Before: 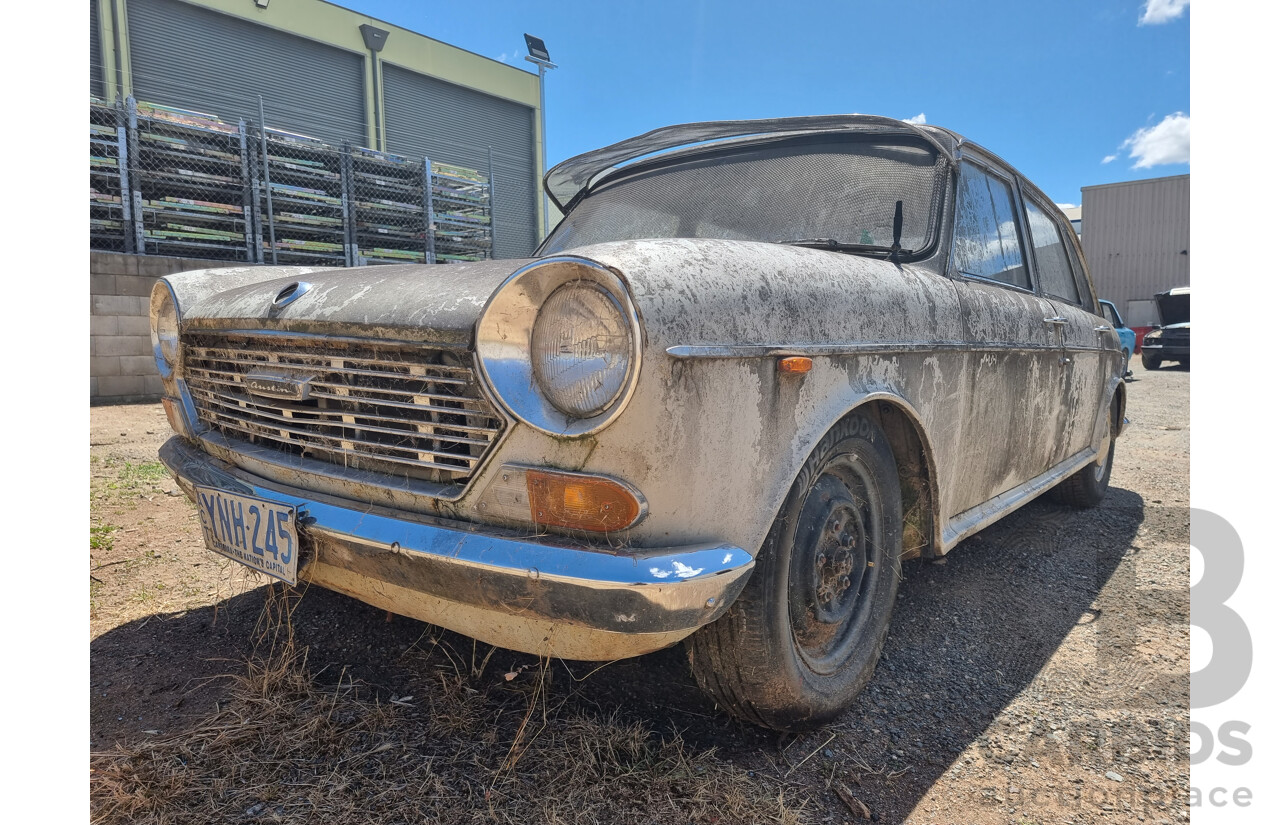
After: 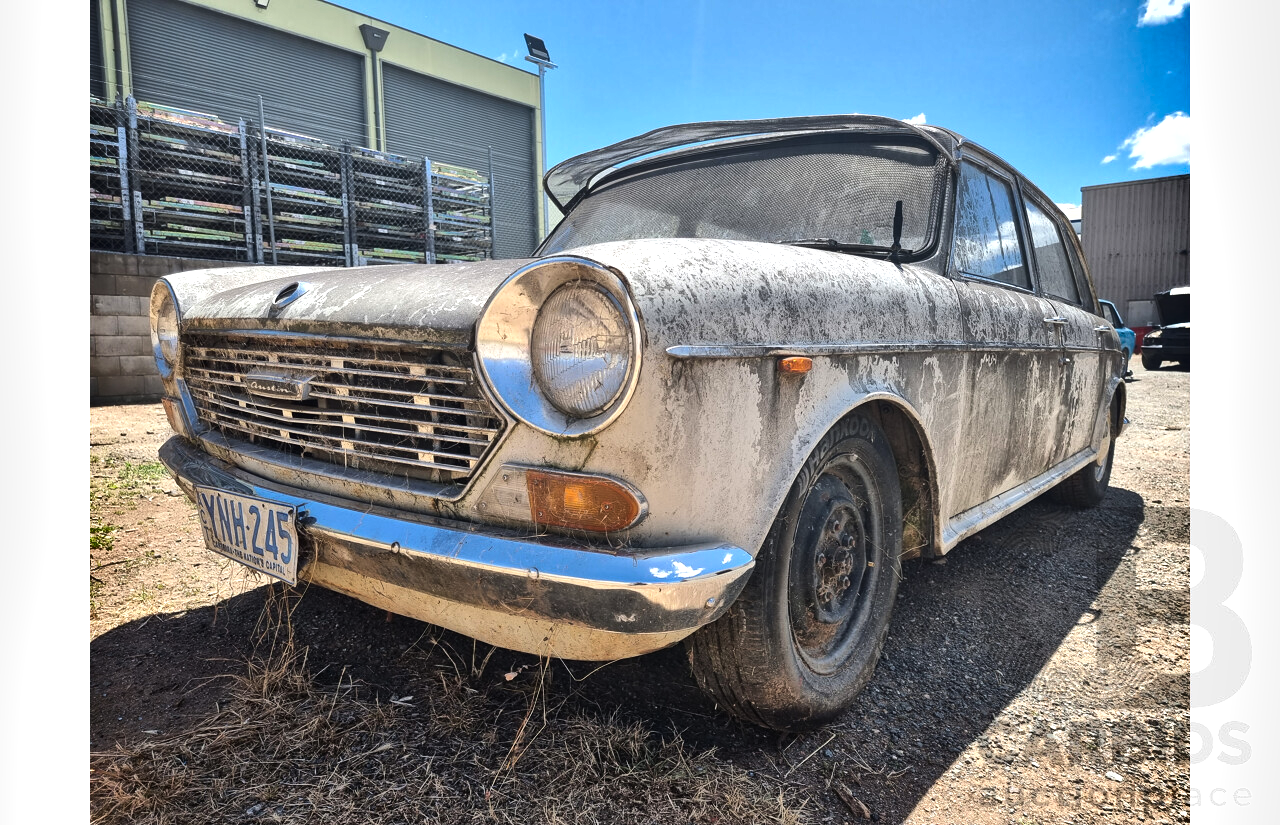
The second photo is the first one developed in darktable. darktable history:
tone equalizer: -8 EV -0.75 EV, -7 EV -0.7 EV, -6 EV -0.6 EV, -5 EV -0.4 EV, -3 EV 0.4 EV, -2 EV 0.6 EV, -1 EV 0.7 EV, +0 EV 0.75 EV, edges refinement/feathering 500, mask exposure compensation -1.57 EV, preserve details no
shadows and highlights: soften with gaussian
